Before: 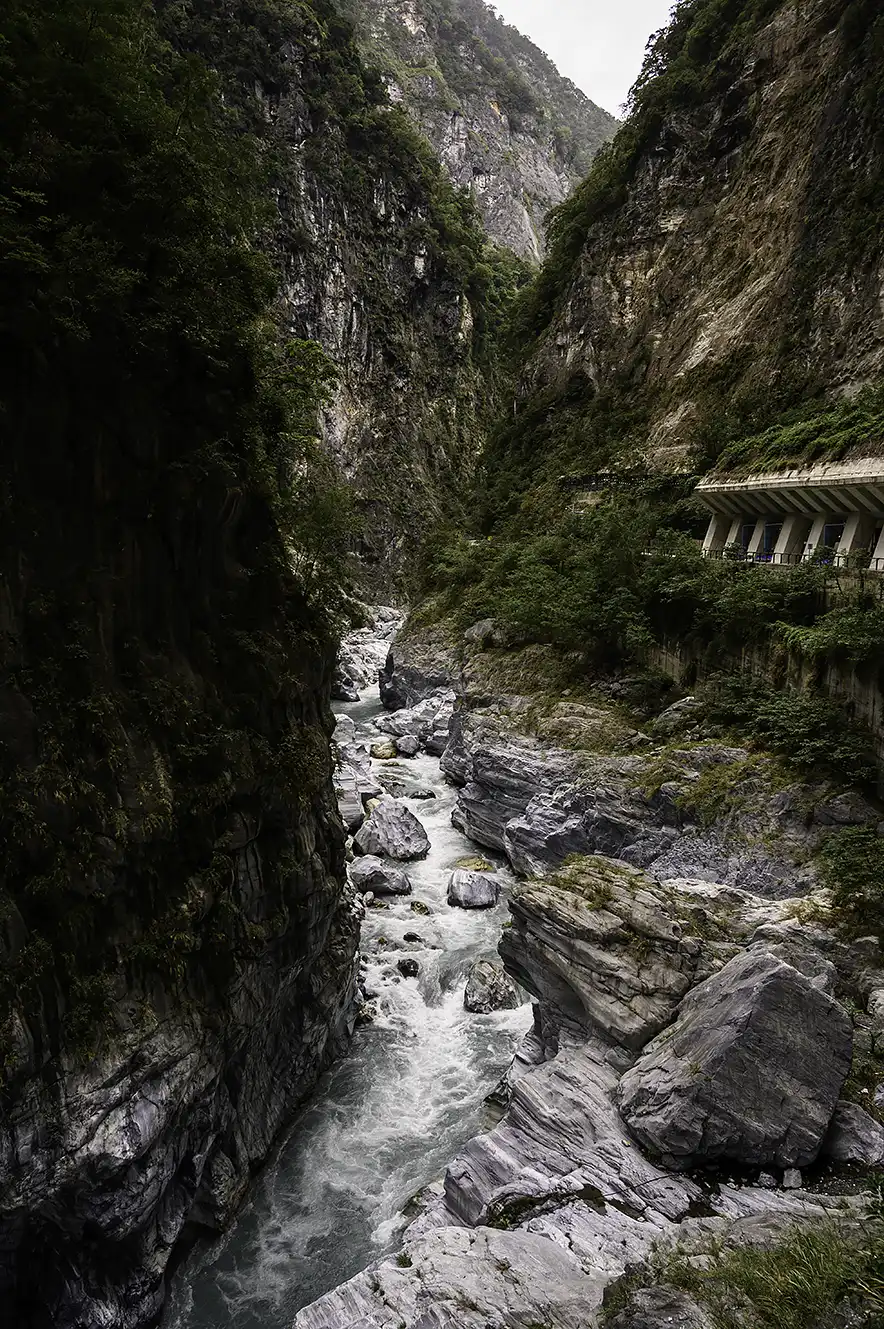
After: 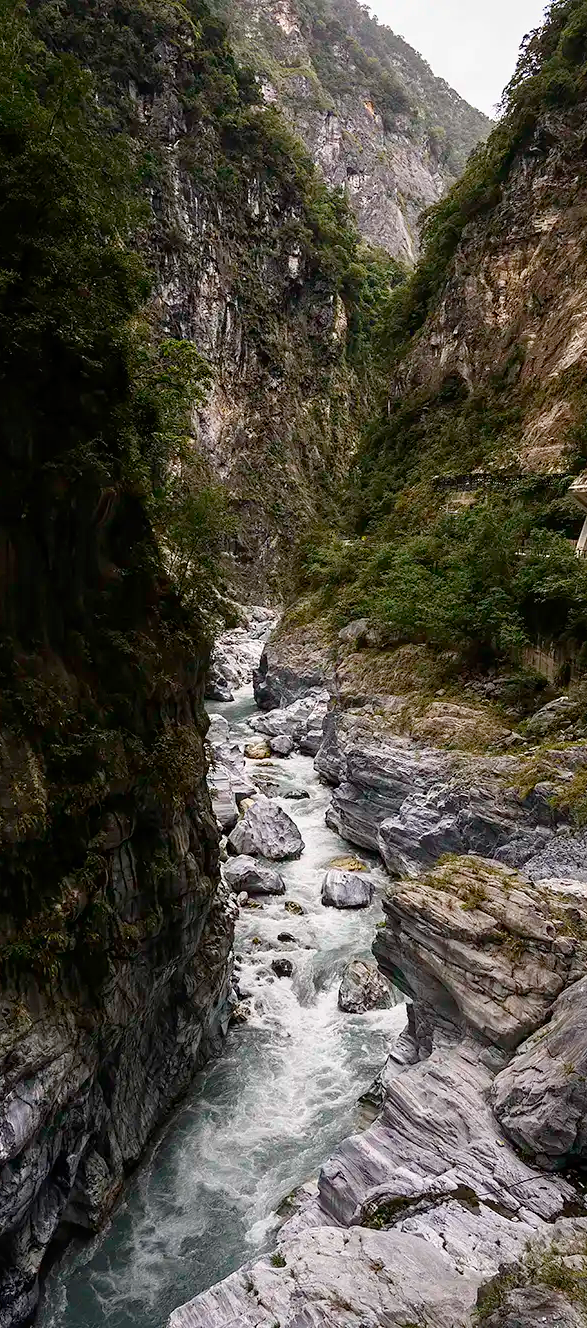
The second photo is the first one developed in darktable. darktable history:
crop and rotate: left 14.295%, right 19.25%
